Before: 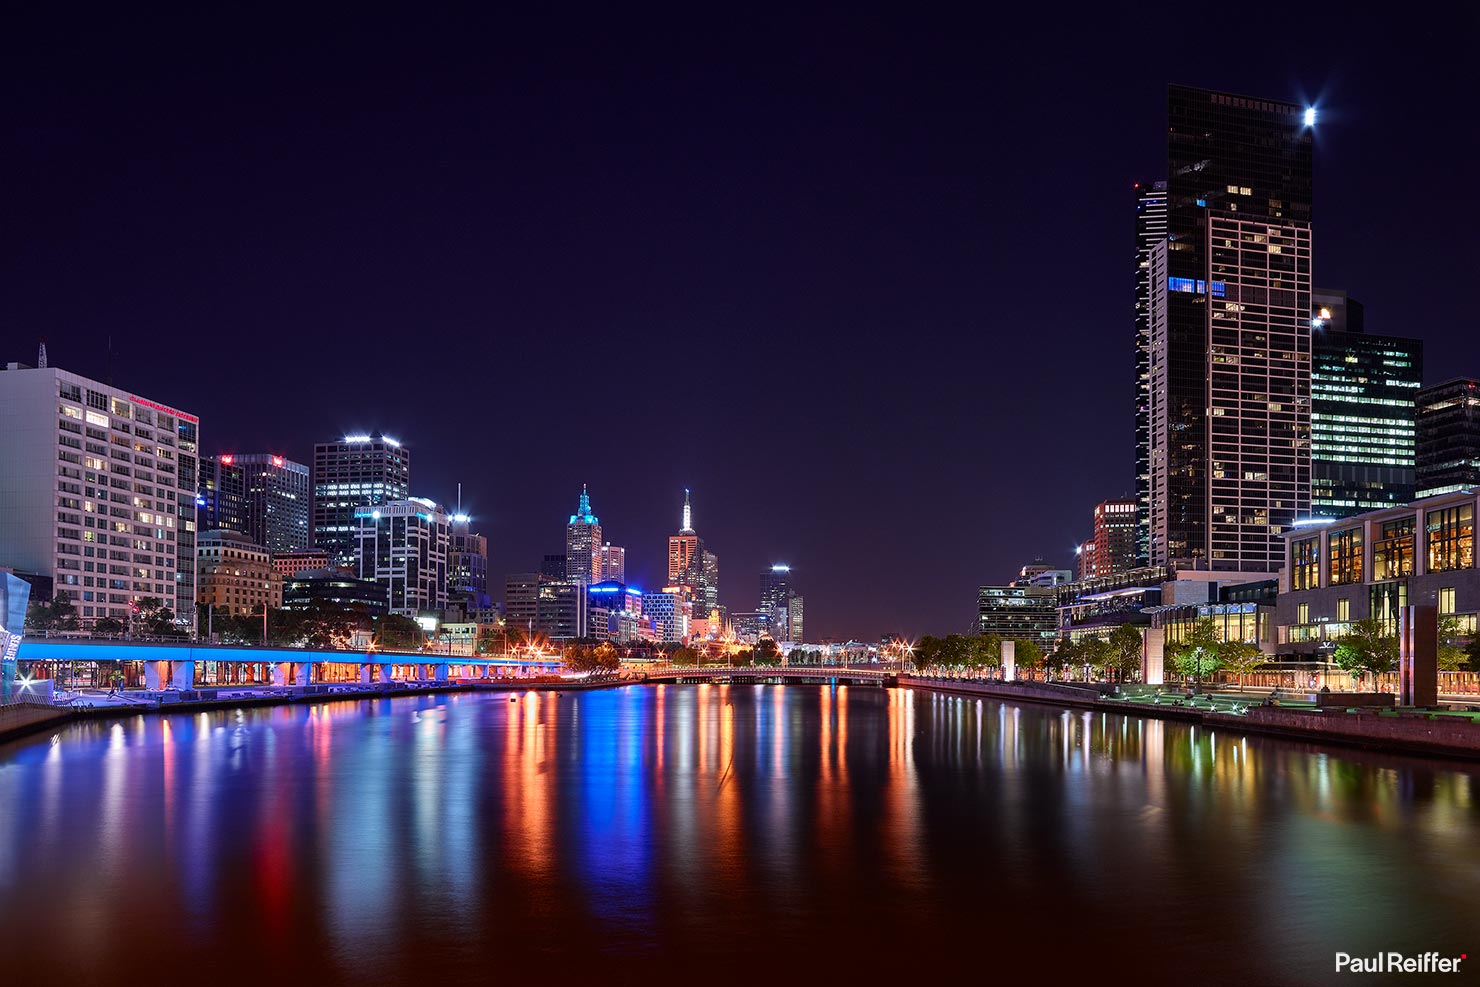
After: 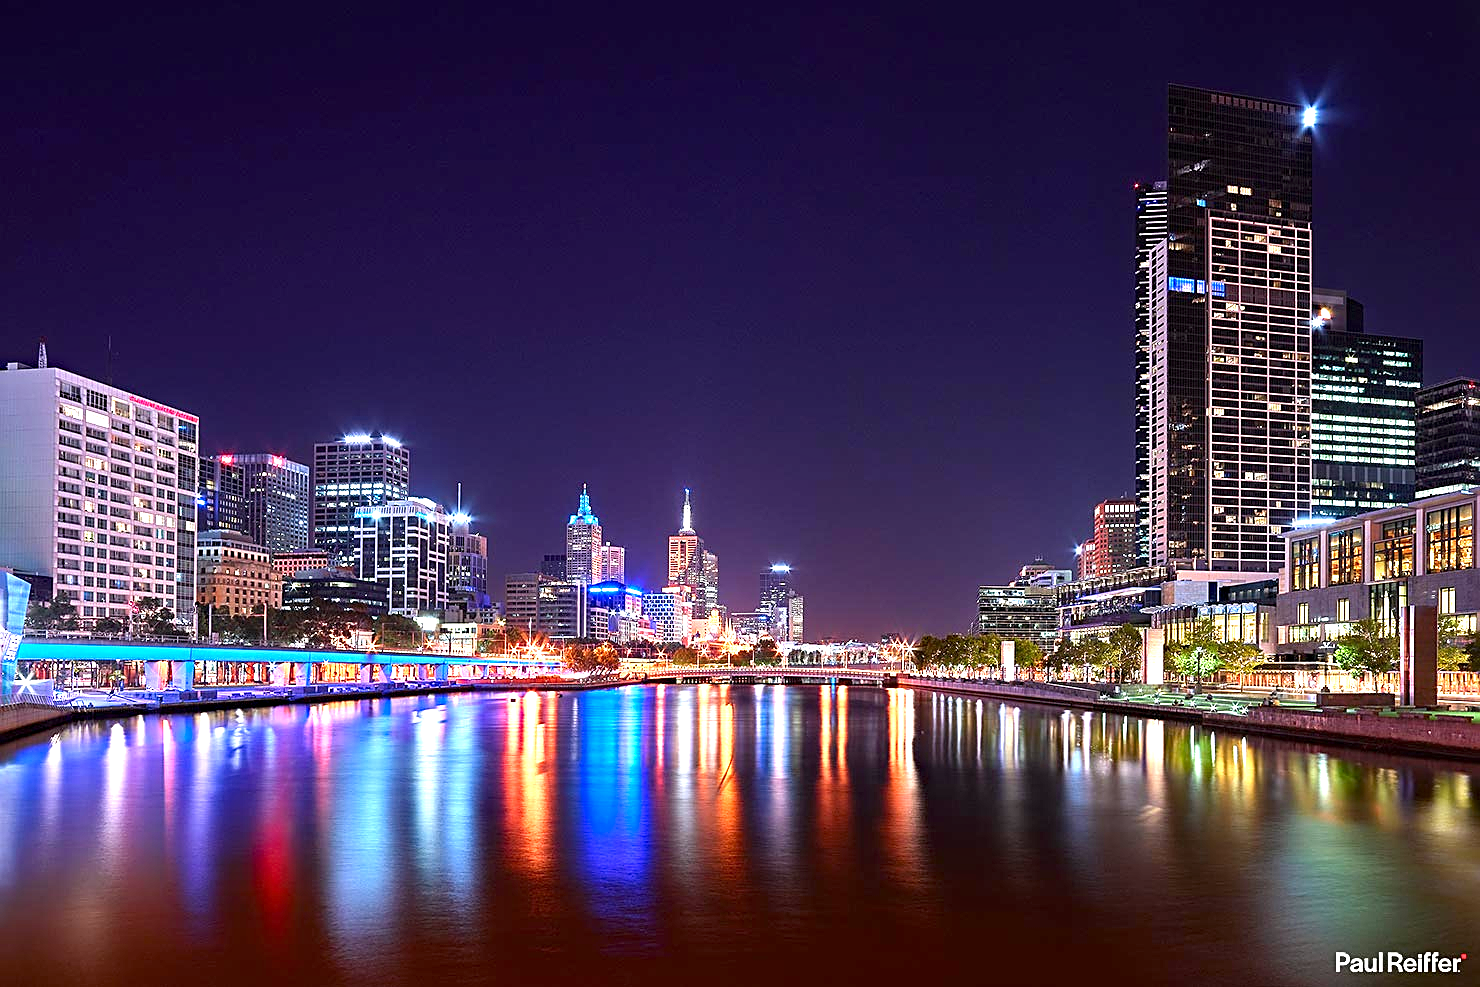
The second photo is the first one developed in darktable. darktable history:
exposure: exposure 1.488 EV, compensate exposure bias true, compensate highlight preservation false
sharpen: on, module defaults
haze removal: compatibility mode true, adaptive false
